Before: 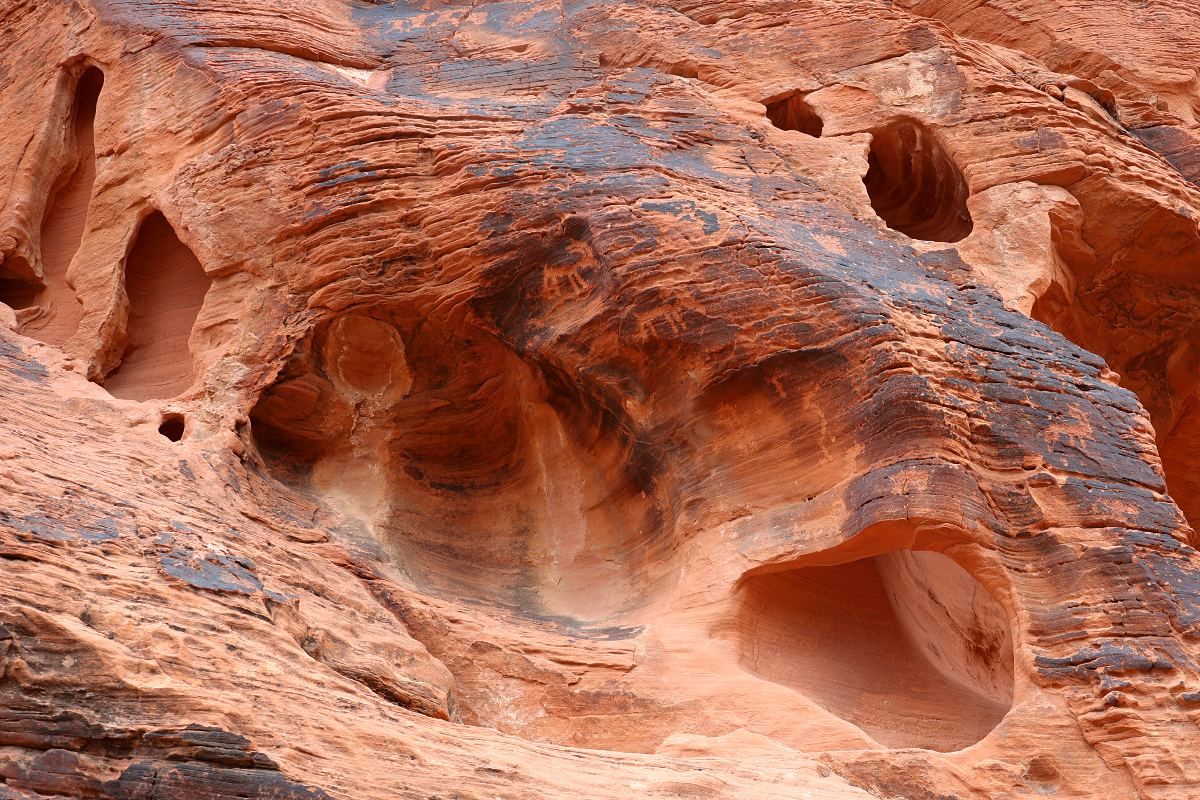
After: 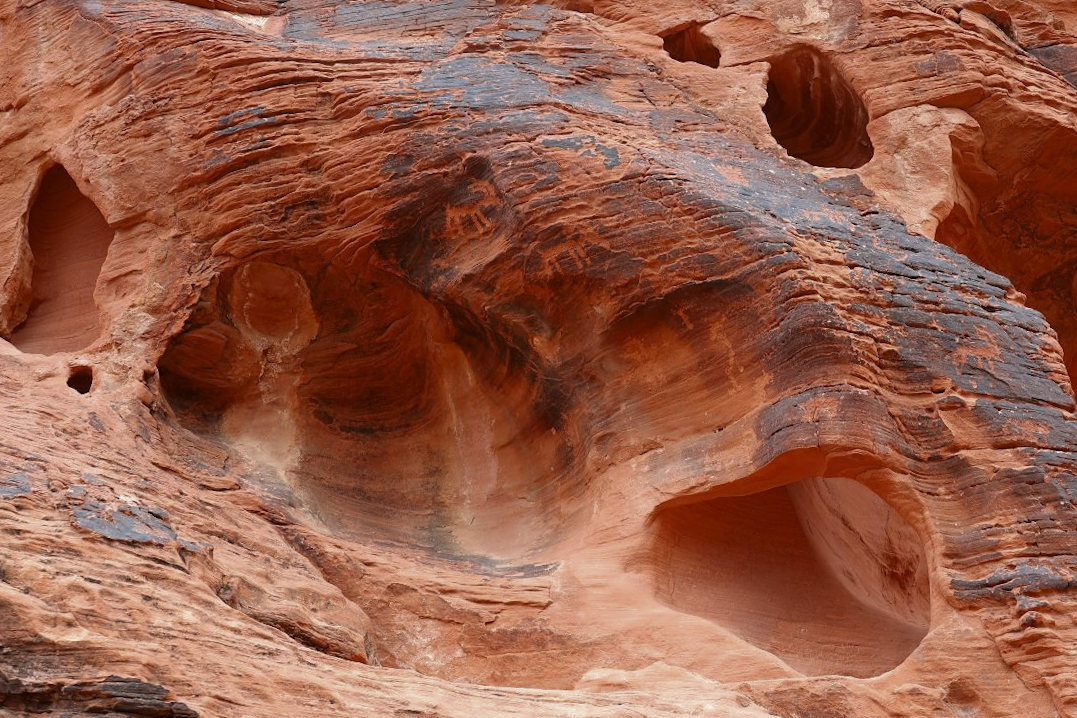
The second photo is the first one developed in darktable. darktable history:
crop and rotate: angle 1.96°, left 5.673%, top 5.673%
color zones: curves: ch0 [(0, 0.5) (0.125, 0.4) (0.25, 0.5) (0.375, 0.4) (0.5, 0.4) (0.625, 0.35) (0.75, 0.35) (0.875, 0.5)]; ch1 [(0, 0.35) (0.125, 0.45) (0.25, 0.35) (0.375, 0.35) (0.5, 0.35) (0.625, 0.35) (0.75, 0.45) (0.875, 0.35)]; ch2 [(0, 0.6) (0.125, 0.5) (0.25, 0.5) (0.375, 0.6) (0.5, 0.6) (0.625, 0.5) (0.75, 0.5) (0.875, 0.5)]
